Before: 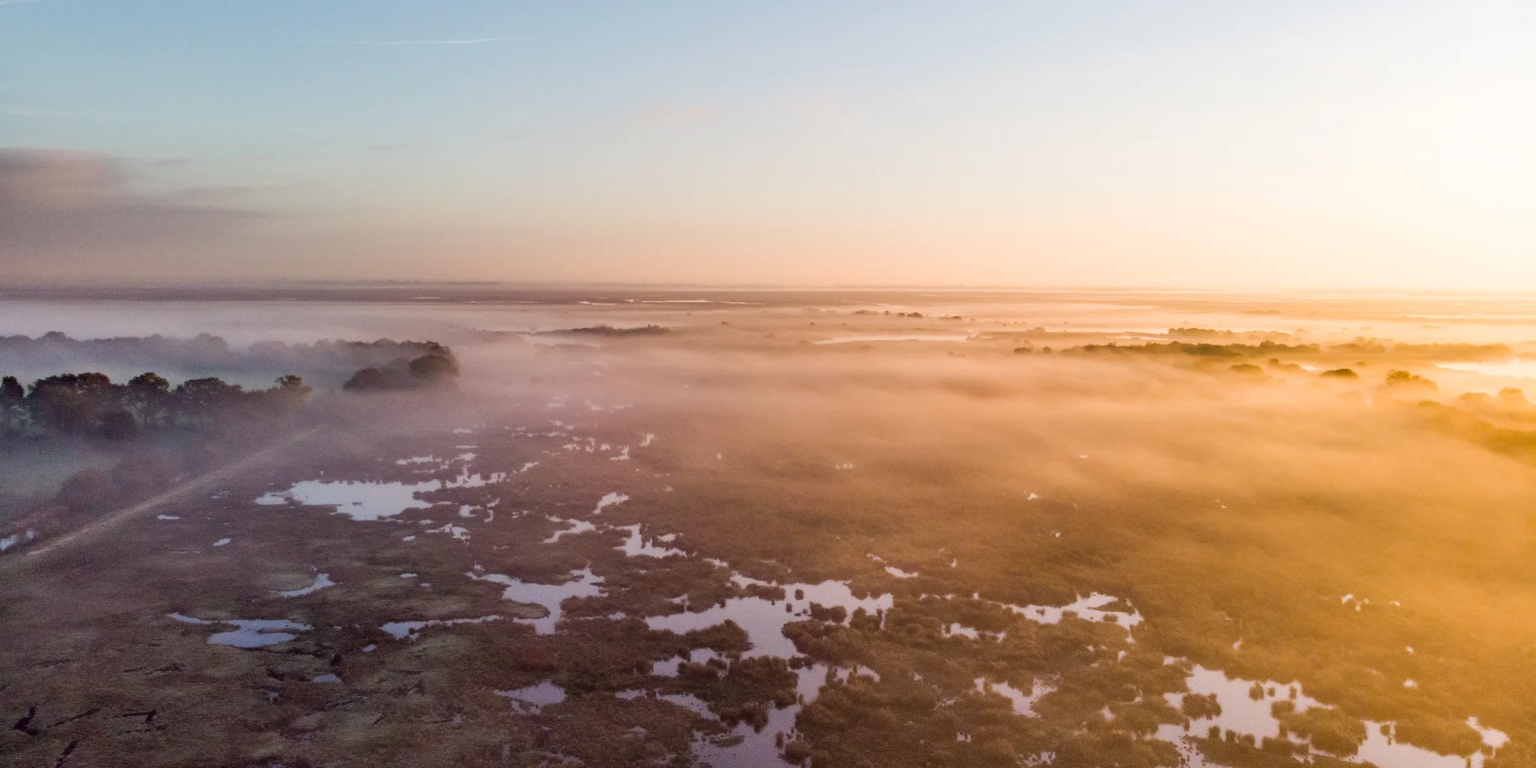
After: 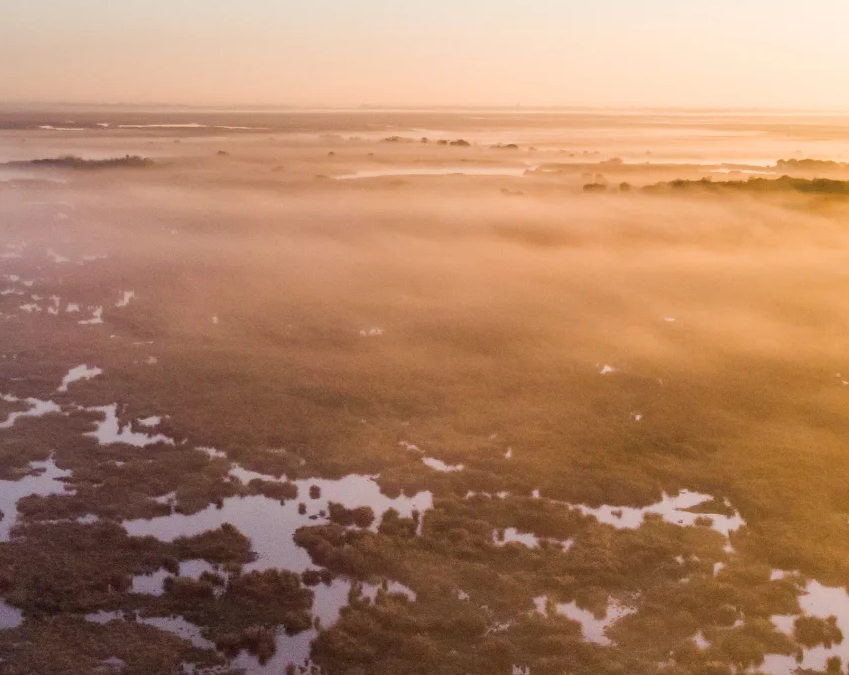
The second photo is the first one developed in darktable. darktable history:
crop: left 35.649%, top 26.229%, right 20.132%, bottom 3.389%
